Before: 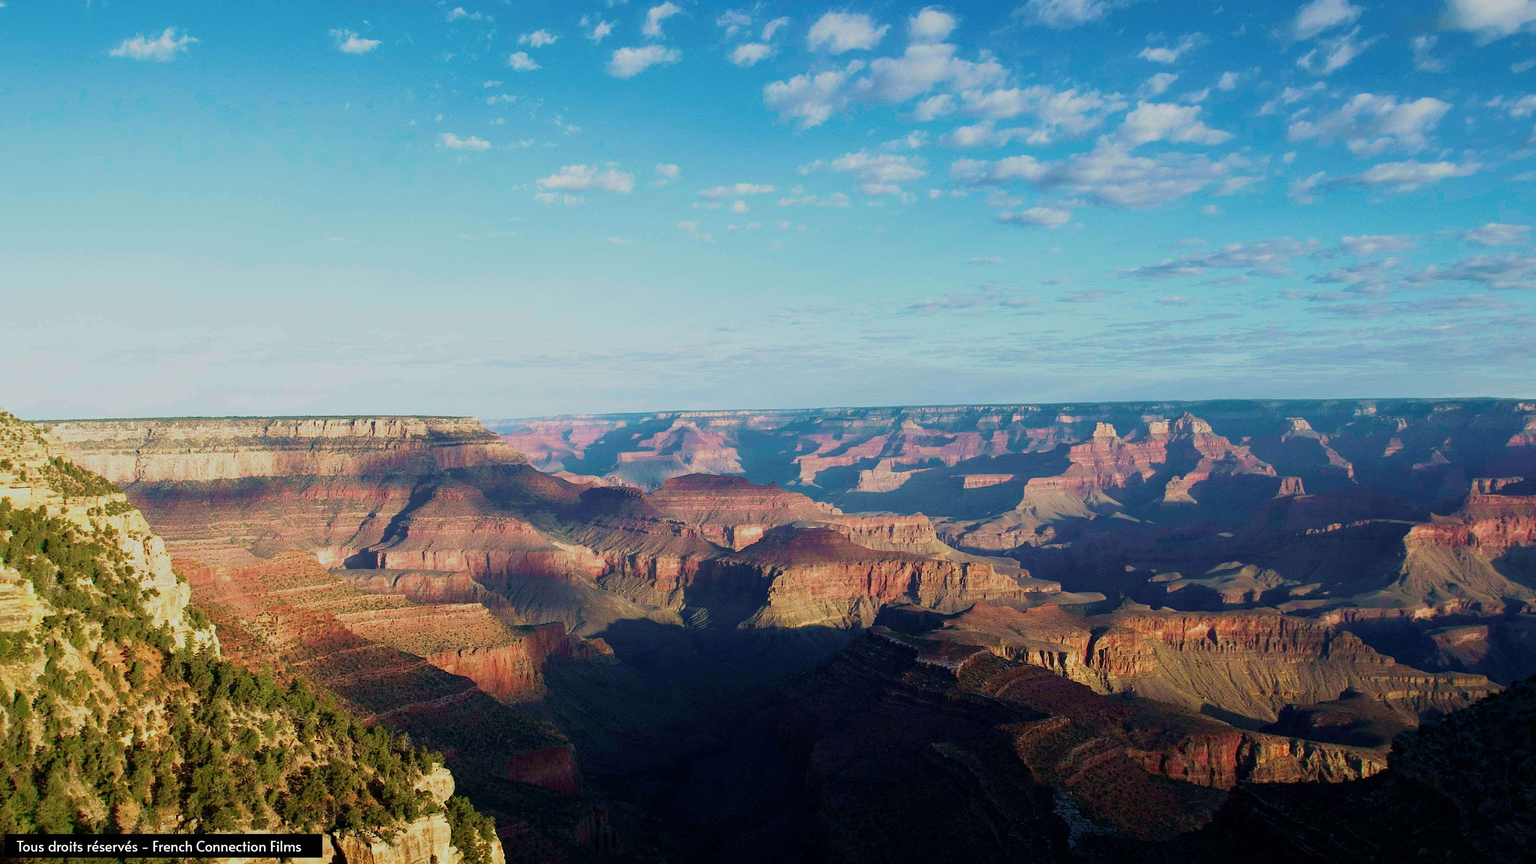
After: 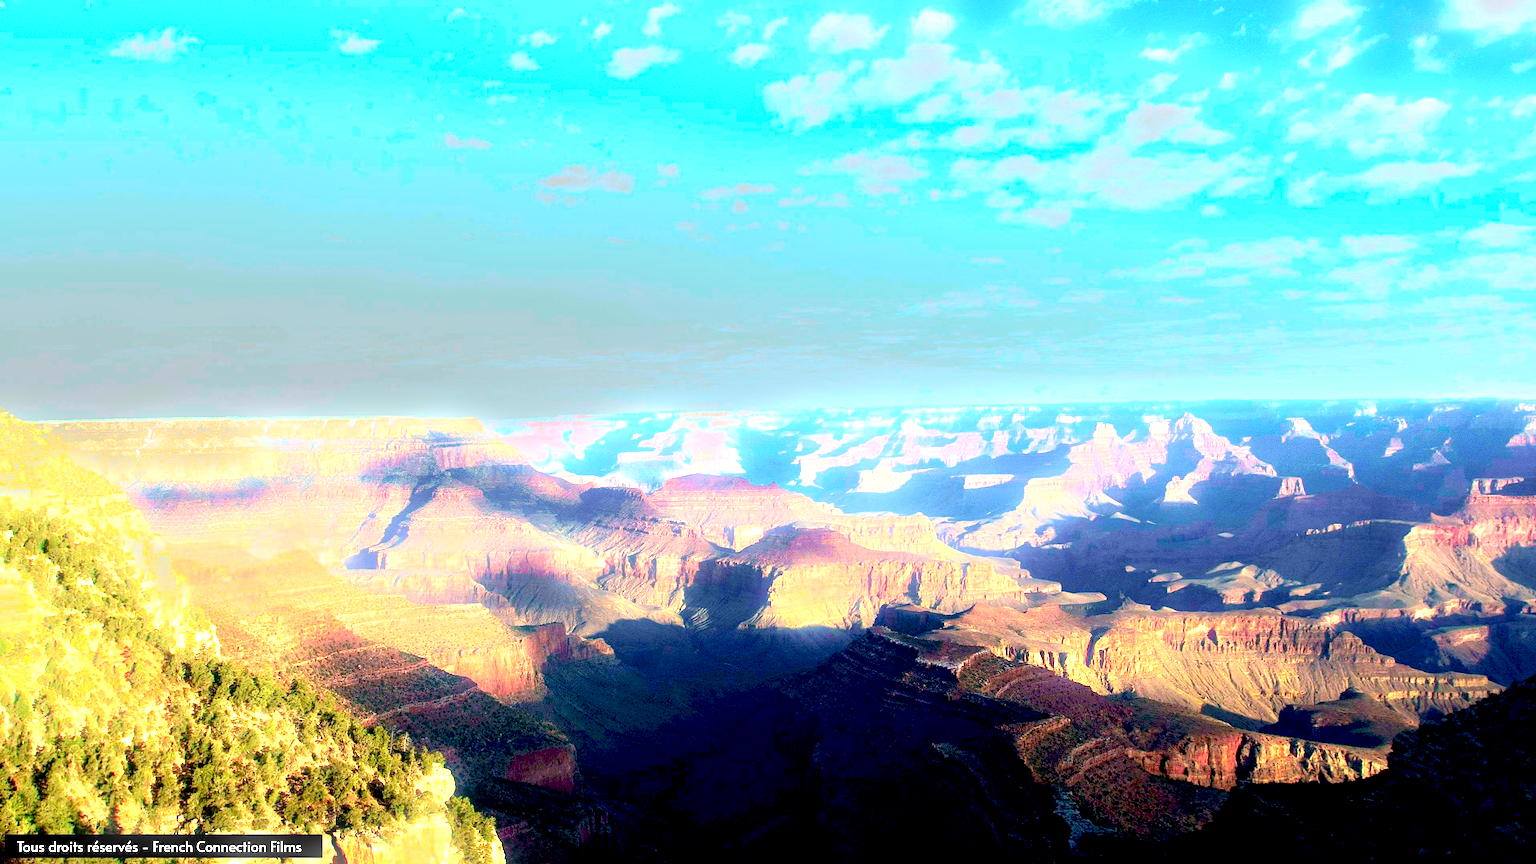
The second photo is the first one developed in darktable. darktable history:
white balance: emerald 1
bloom: size 9%, threshold 100%, strength 7%
exposure: black level correction 0.005, exposure 2.084 EV, compensate highlight preservation false
